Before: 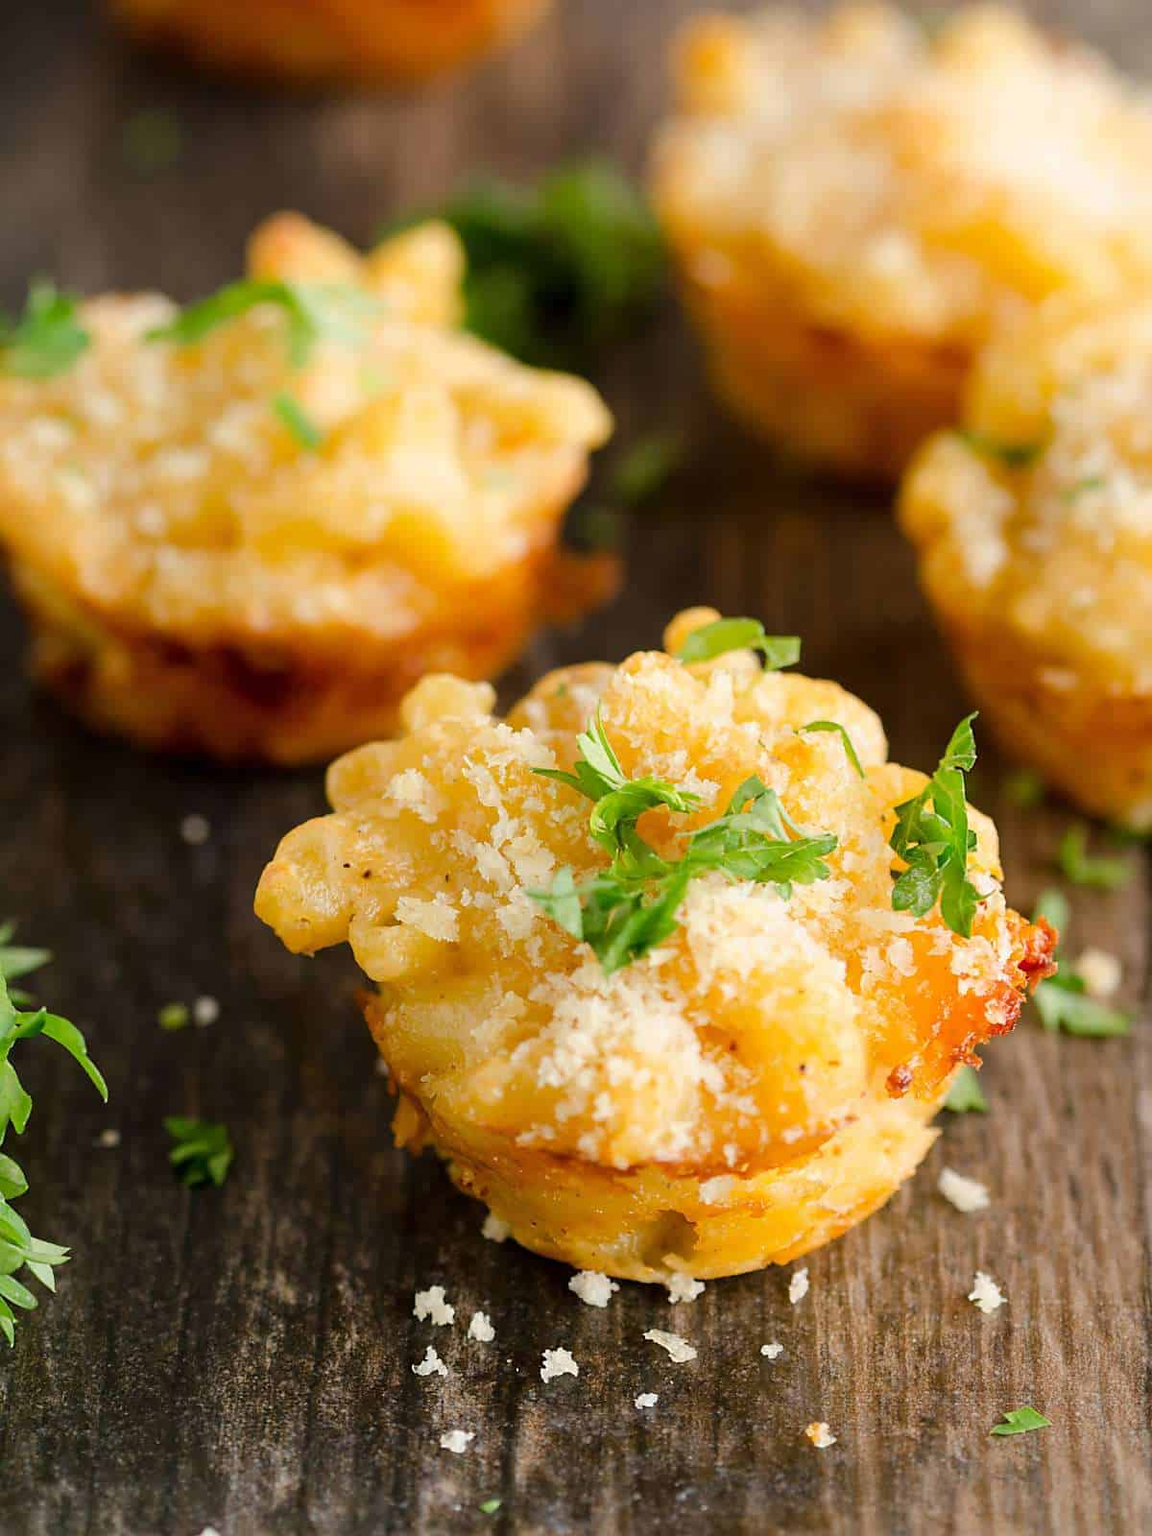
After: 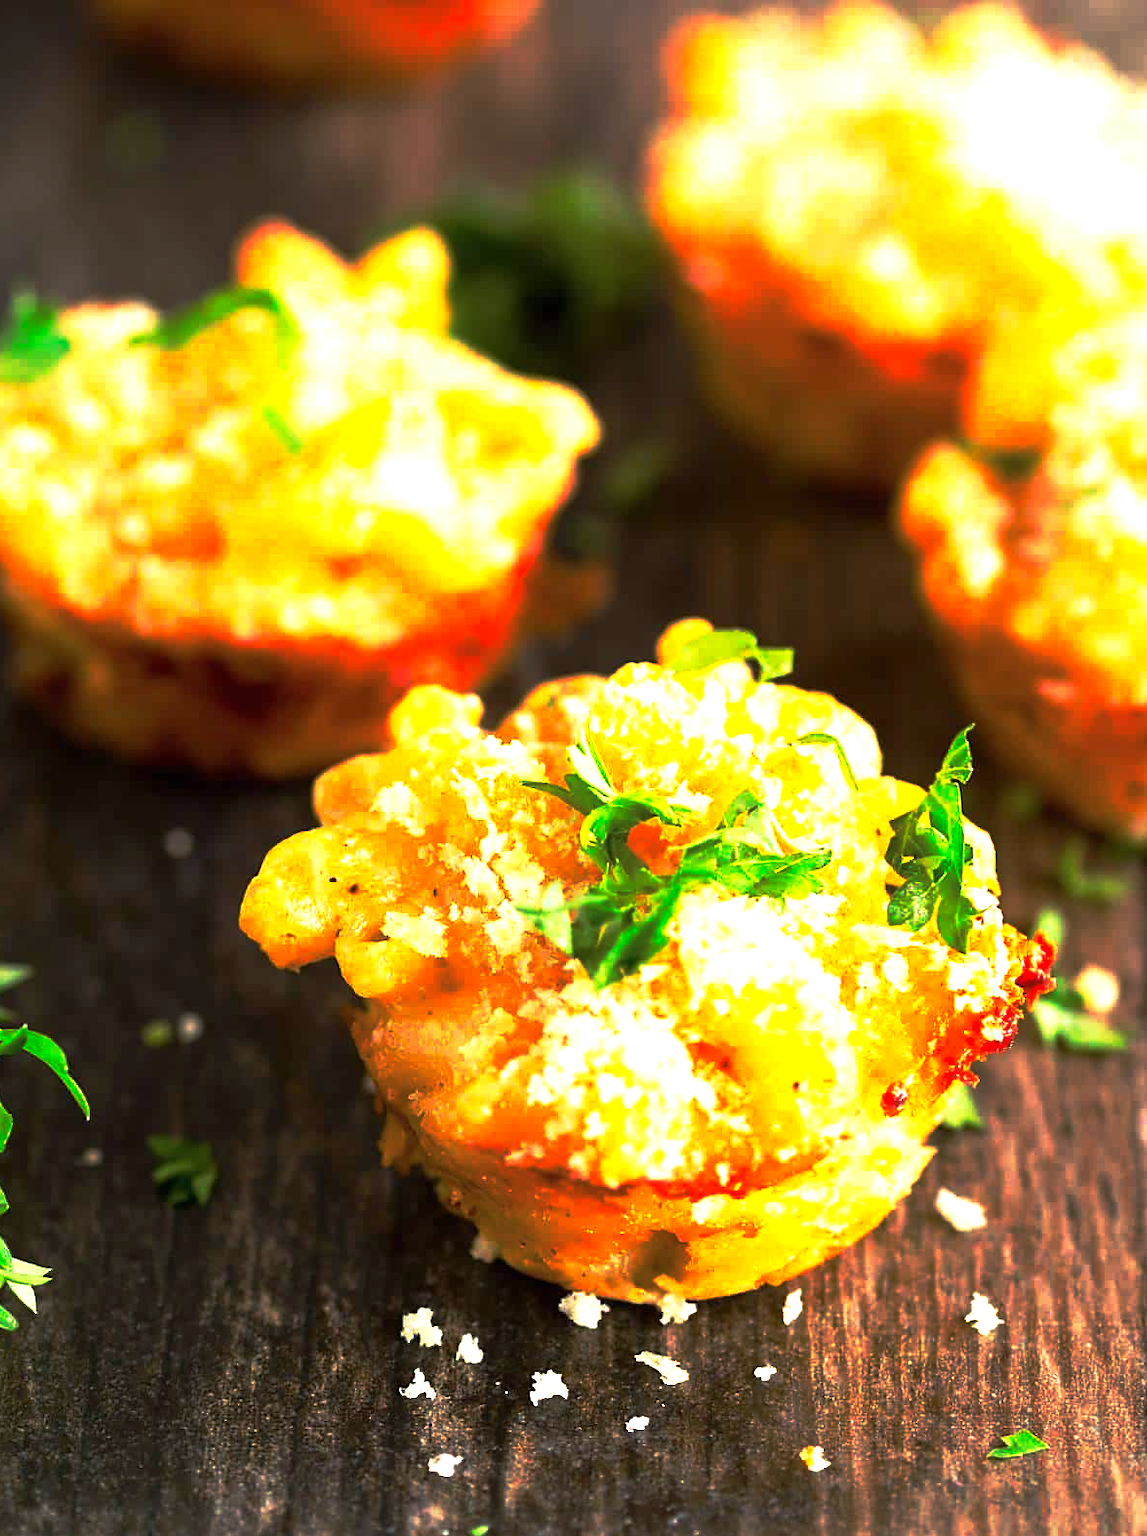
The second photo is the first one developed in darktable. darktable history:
base curve: curves: ch0 [(0, 0) (0.564, 0.291) (0.802, 0.731) (1, 1)], preserve colors none
crop: left 1.675%, right 0.266%, bottom 1.586%
exposure: black level correction 0, exposure 1 EV, compensate highlight preservation false
